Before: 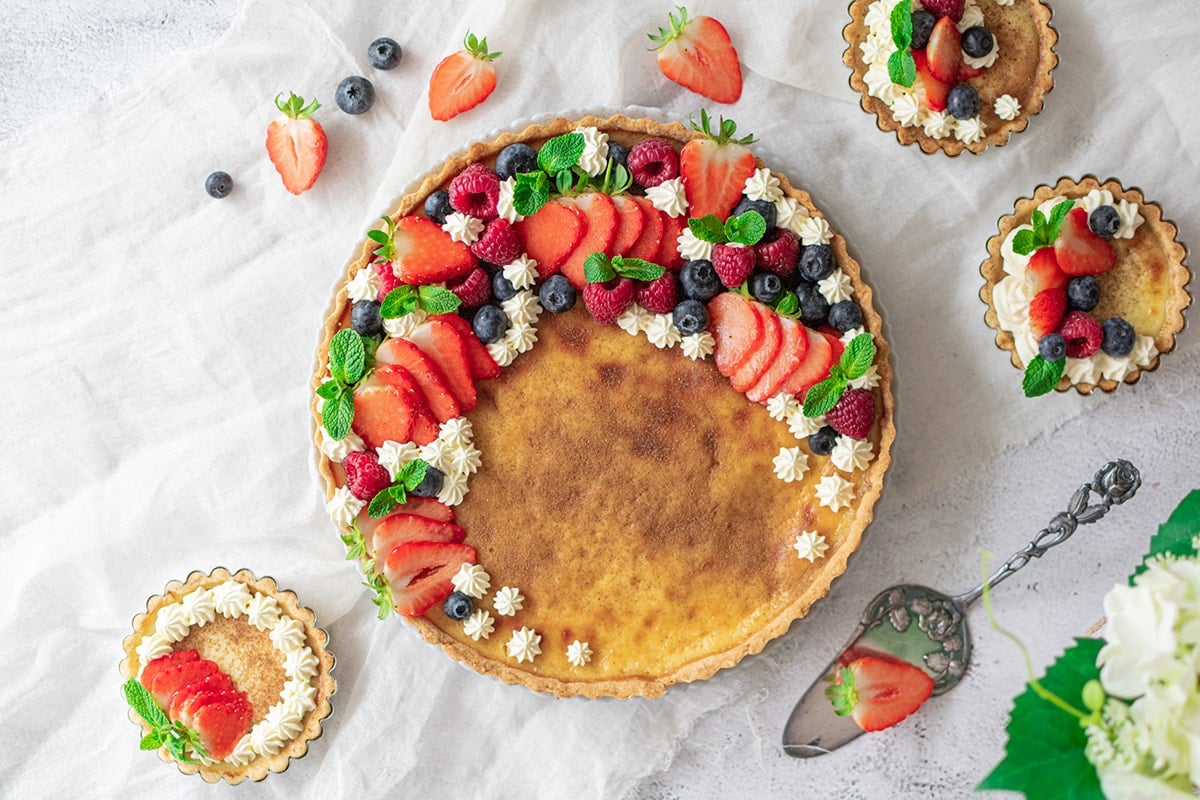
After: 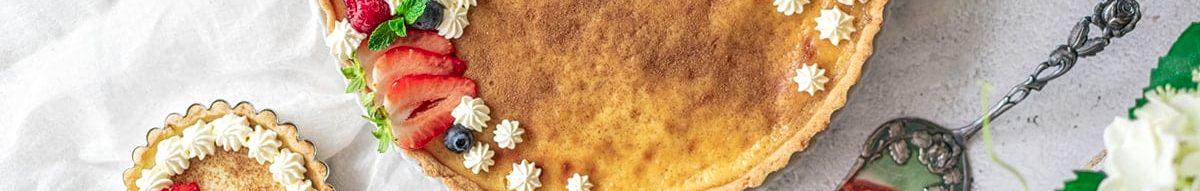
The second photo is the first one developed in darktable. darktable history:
local contrast: detail 130%
crop and rotate: top 58.549%, bottom 17.564%
